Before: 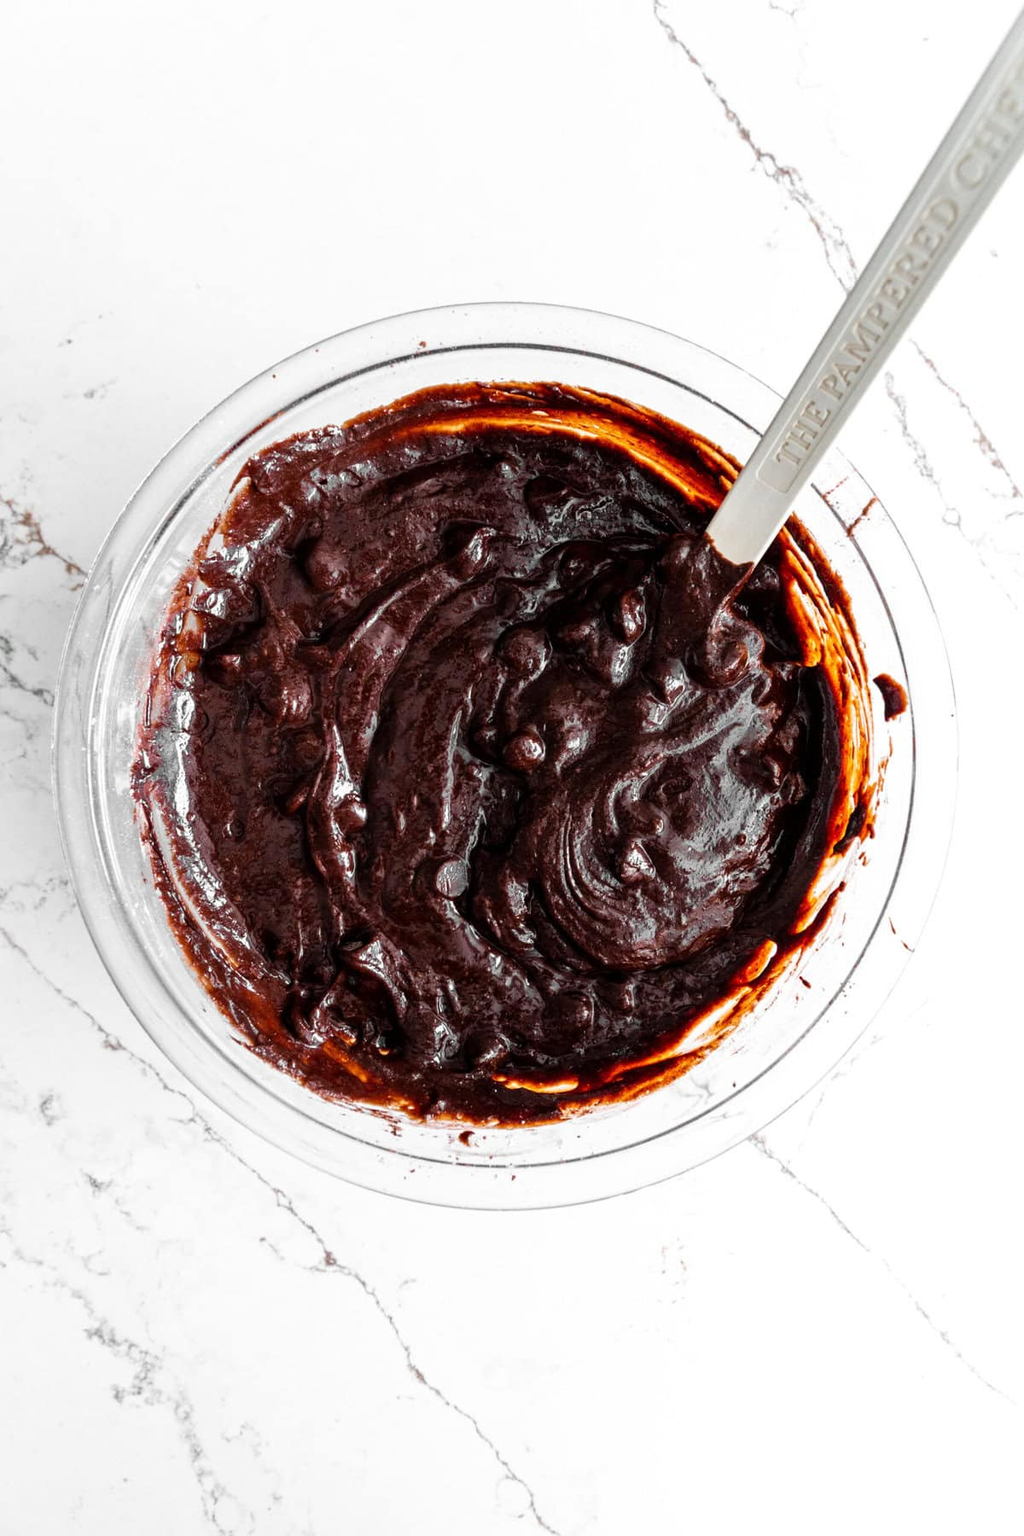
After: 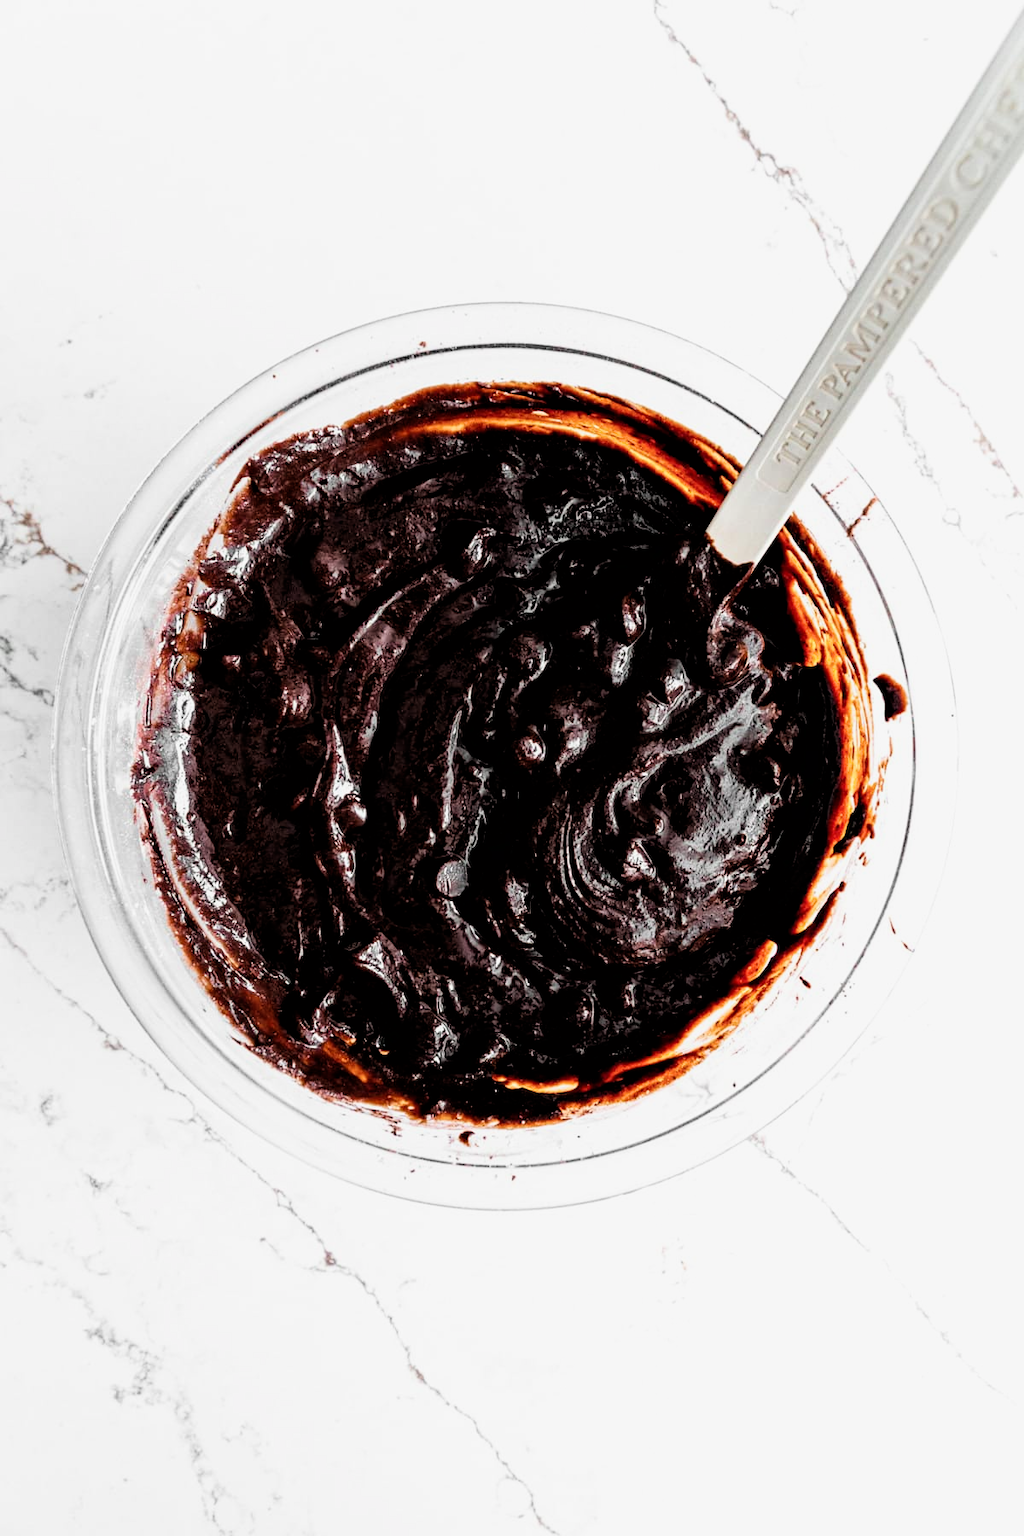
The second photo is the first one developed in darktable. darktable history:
filmic rgb: black relative exposure -4.01 EV, white relative exposure 2.98 EV, hardness 3.02, contrast 1.485
